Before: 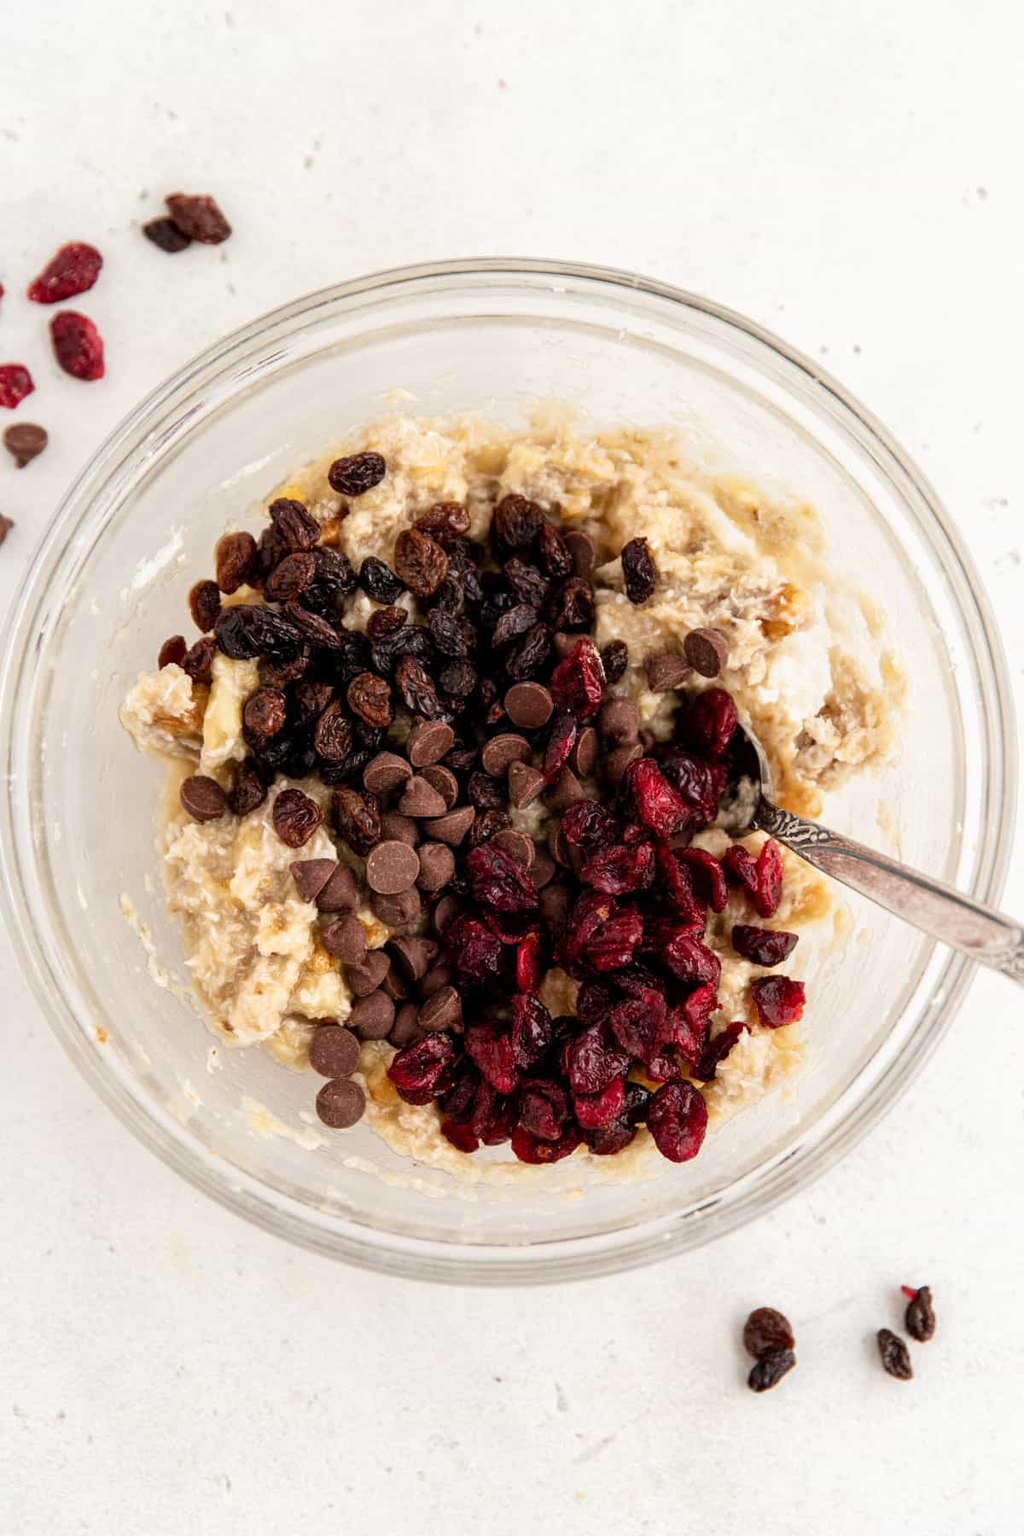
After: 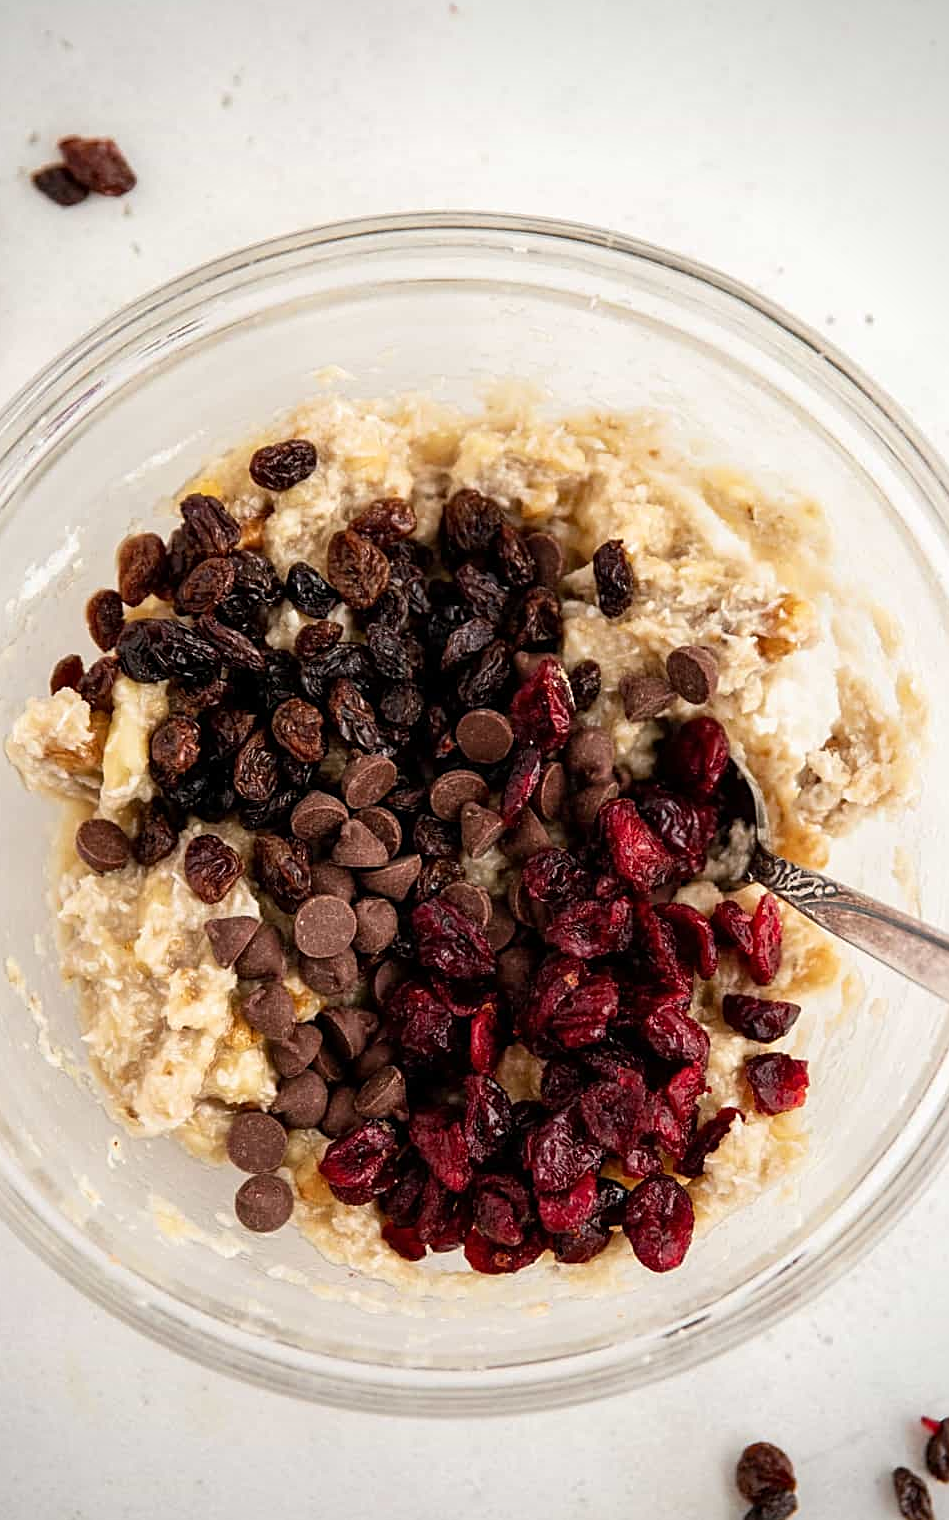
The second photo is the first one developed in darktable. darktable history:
sharpen: on, module defaults
vignetting: saturation 0.365, unbound false
crop: left 11.271%, top 5.023%, right 9.593%, bottom 10.53%
